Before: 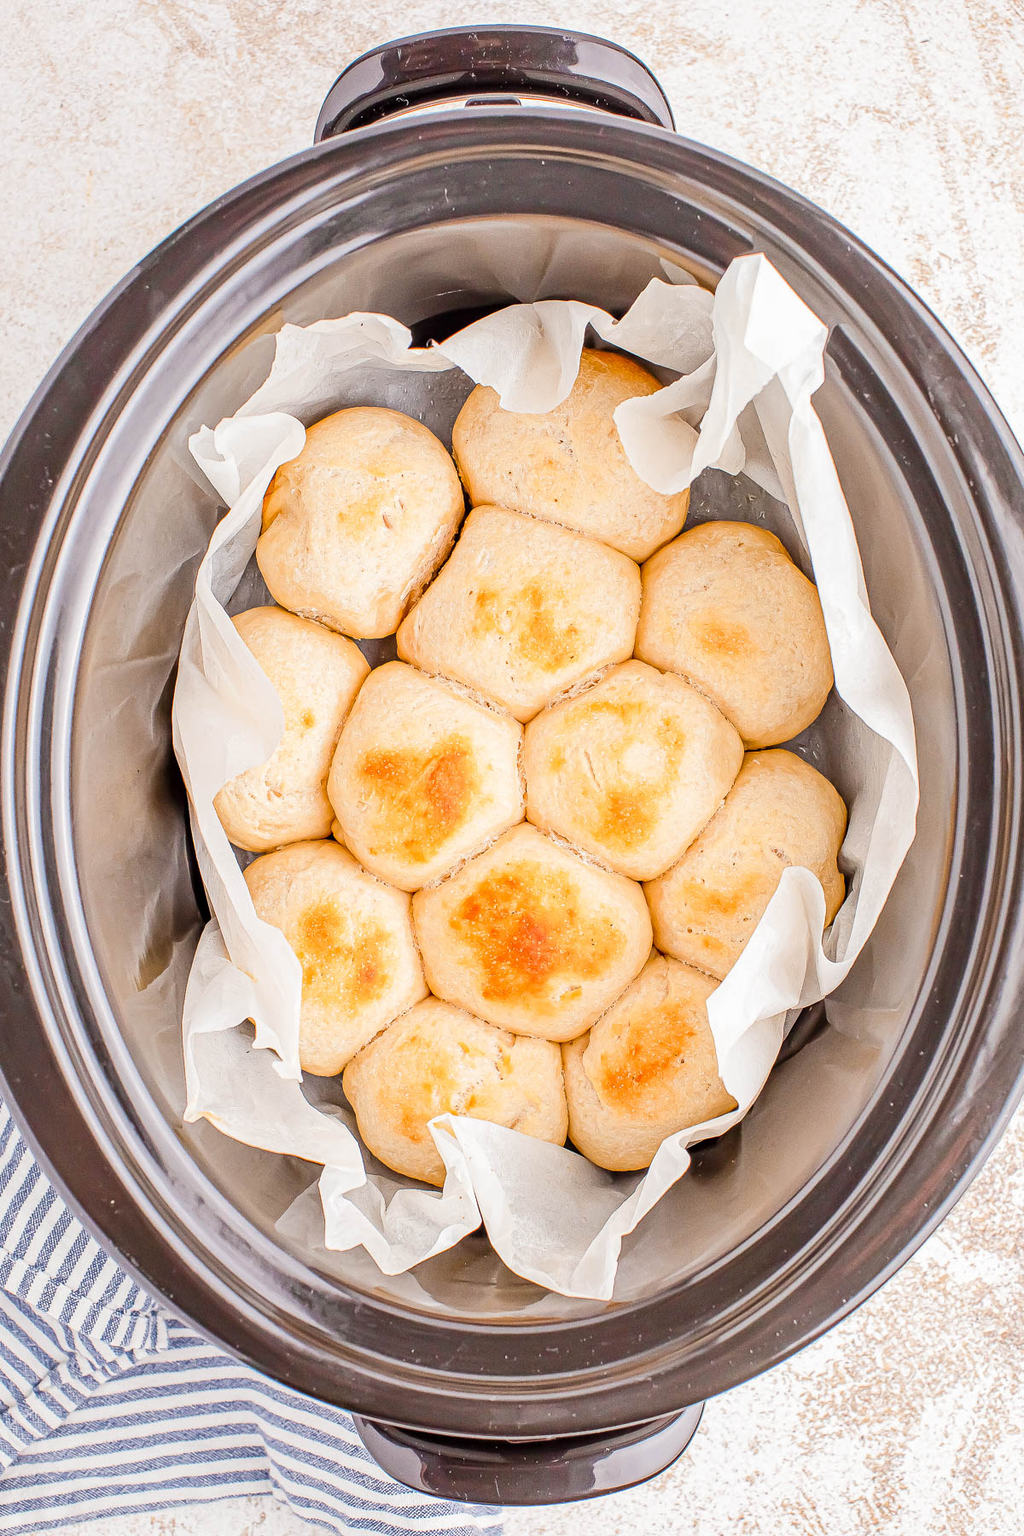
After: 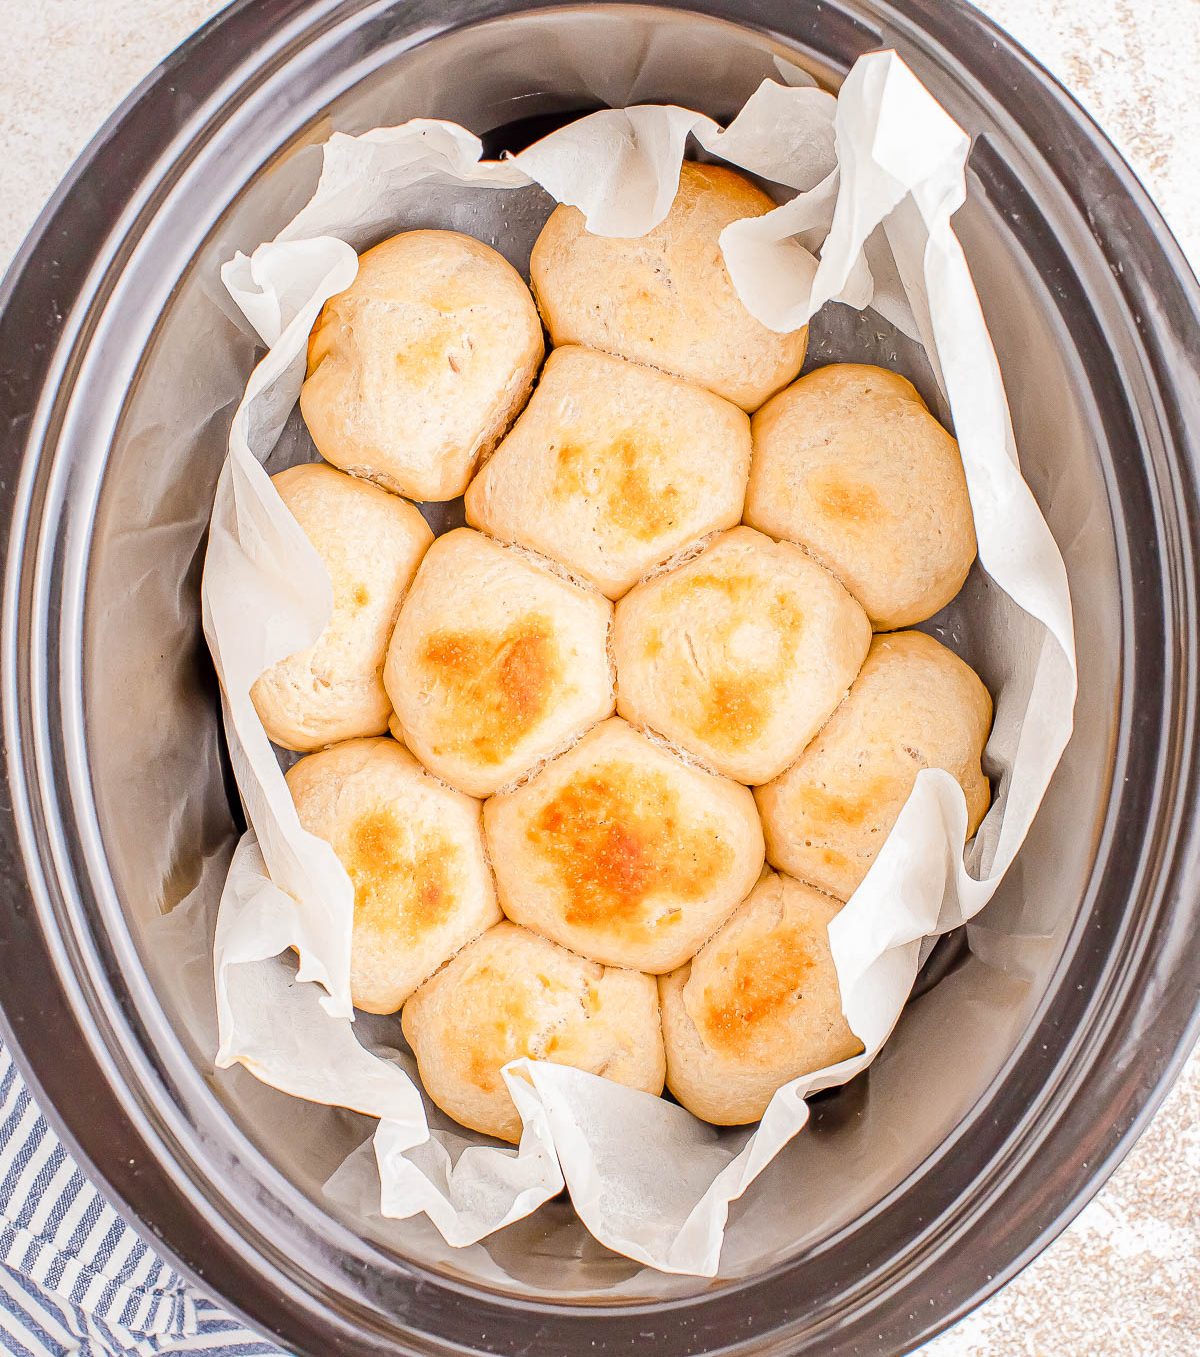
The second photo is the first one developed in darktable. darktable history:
crop: top 13.75%, bottom 10.845%
